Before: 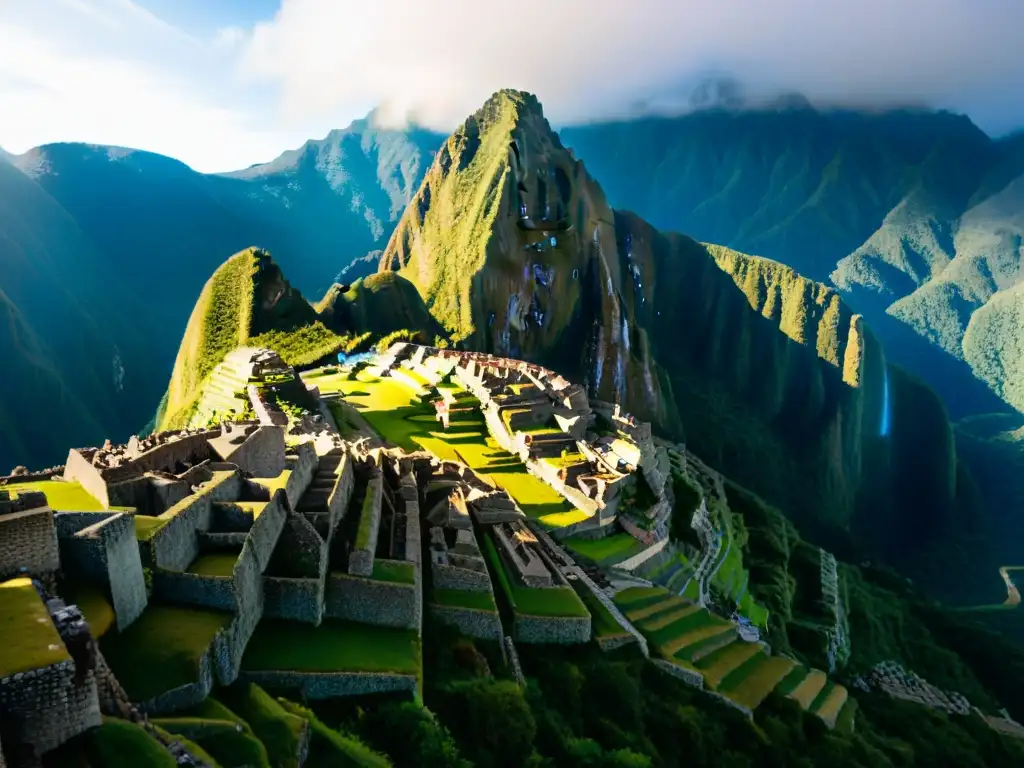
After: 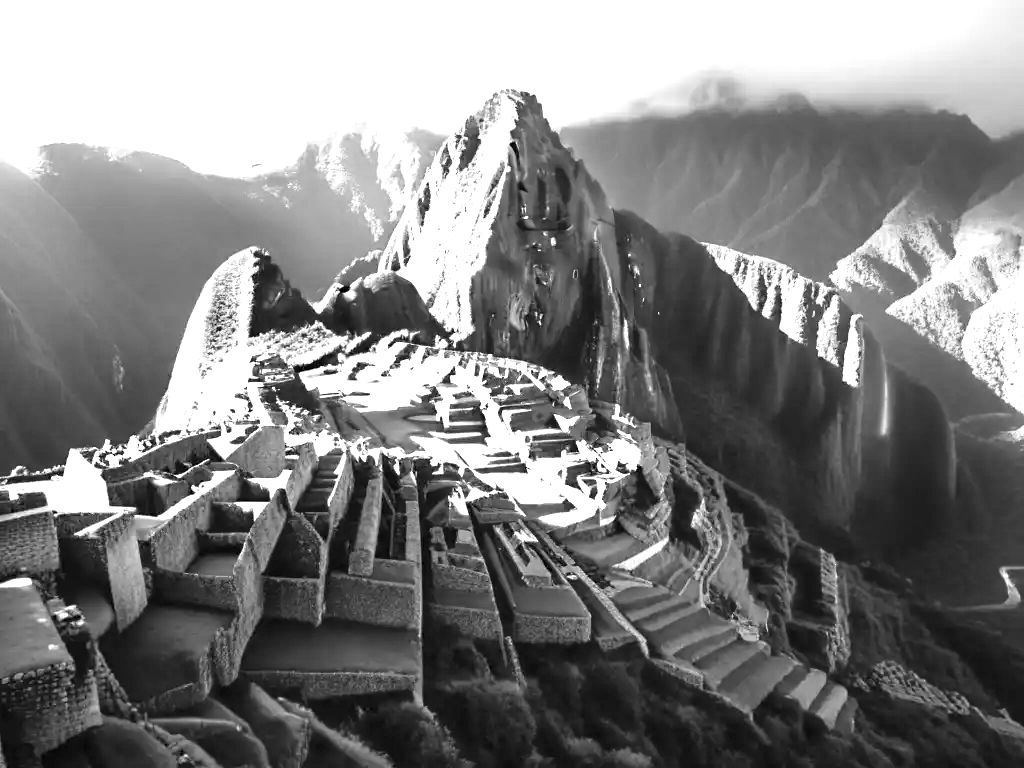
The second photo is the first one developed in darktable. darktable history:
monochrome: a 73.58, b 64.21
exposure: black level correction 0, exposure 1.741 EV, compensate exposure bias true, compensate highlight preservation false
sharpen: radius 5.325, amount 0.312, threshold 26.433
